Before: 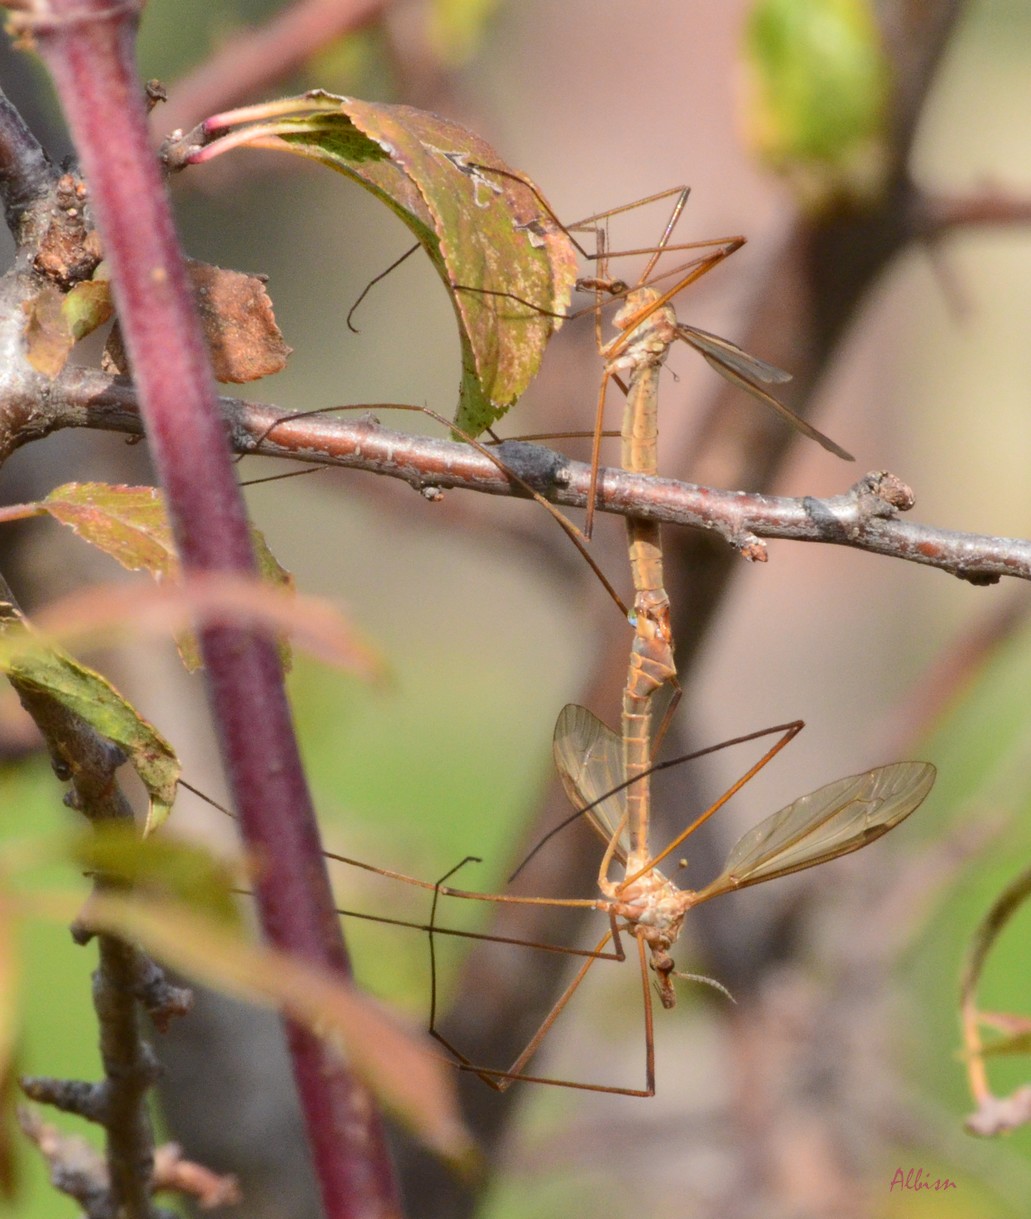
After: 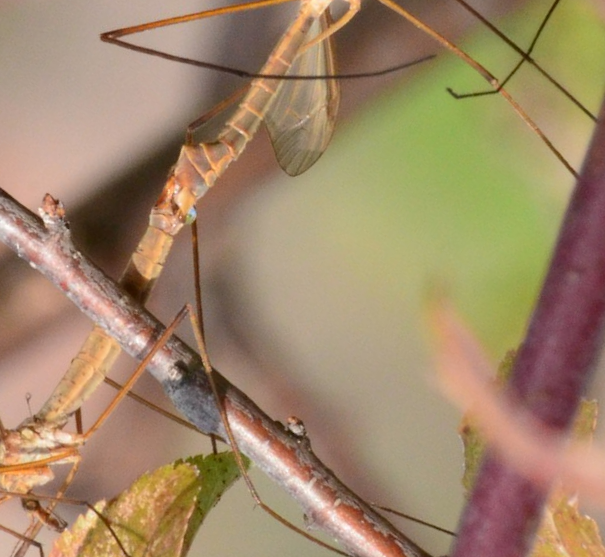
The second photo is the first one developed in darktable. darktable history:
crop and rotate: angle 148.35°, left 9.191%, top 15.668%, right 4.429%, bottom 17.049%
